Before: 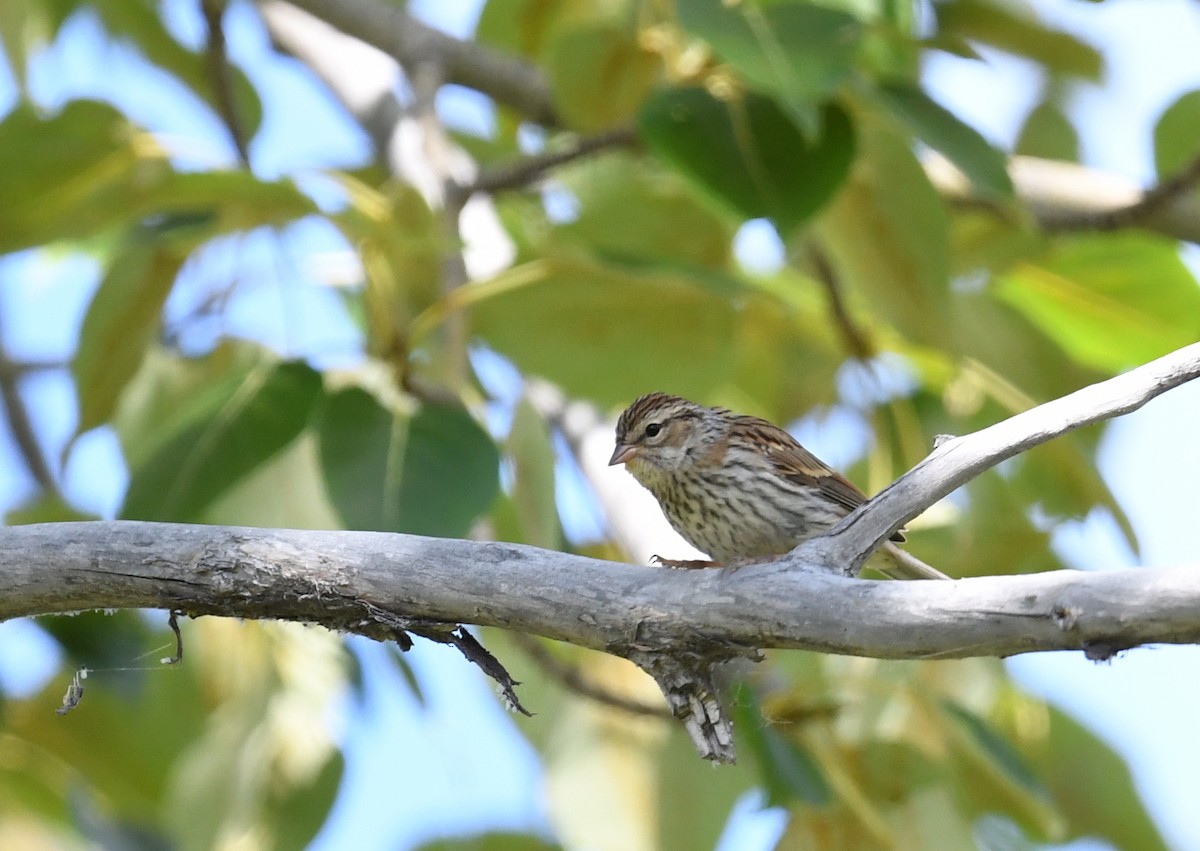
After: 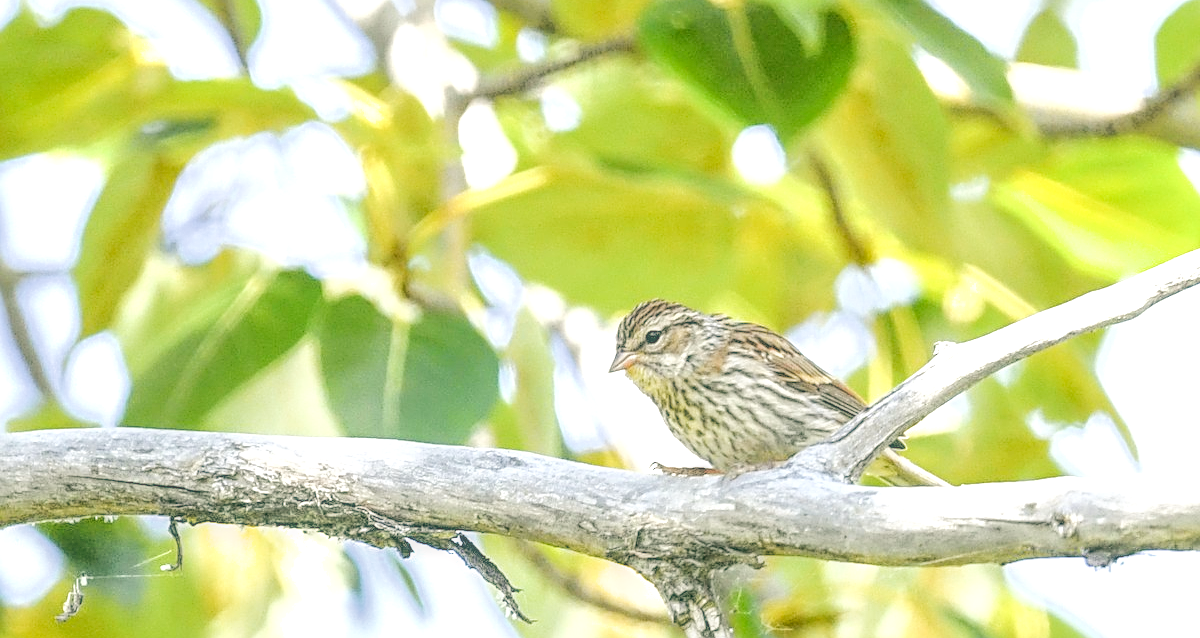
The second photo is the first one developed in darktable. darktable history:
tone curve: curves: ch0 [(0.003, 0) (0.066, 0.017) (0.163, 0.09) (0.264, 0.238) (0.395, 0.421) (0.517, 0.575) (0.633, 0.687) (0.791, 0.814) (1, 1)]; ch1 [(0, 0) (0.149, 0.17) (0.327, 0.339) (0.39, 0.403) (0.456, 0.463) (0.501, 0.502) (0.512, 0.507) (0.53, 0.533) (0.575, 0.592) (0.671, 0.655) (0.729, 0.679) (1, 1)]; ch2 [(0, 0) (0.337, 0.382) (0.464, 0.47) (0.501, 0.502) (0.527, 0.532) (0.563, 0.555) (0.615, 0.61) (0.663, 0.68) (1, 1)], color space Lab, independent channels, preserve colors none
exposure: exposure 2.003 EV, compensate highlight preservation false
filmic rgb: hardness 4.17
local contrast: highlights 20%, shadows 30%, detail 200%, midtone range 0.2
sharpen: radius 2.767
crop: top 11.038%, bottom 13.962%
color balance: lift [1.005, 0.99, 1.007, 1.01], gamma [1, 1.034, 1.032, 0.966], gain [0.873, 1.055, 1.067, 0.933]
